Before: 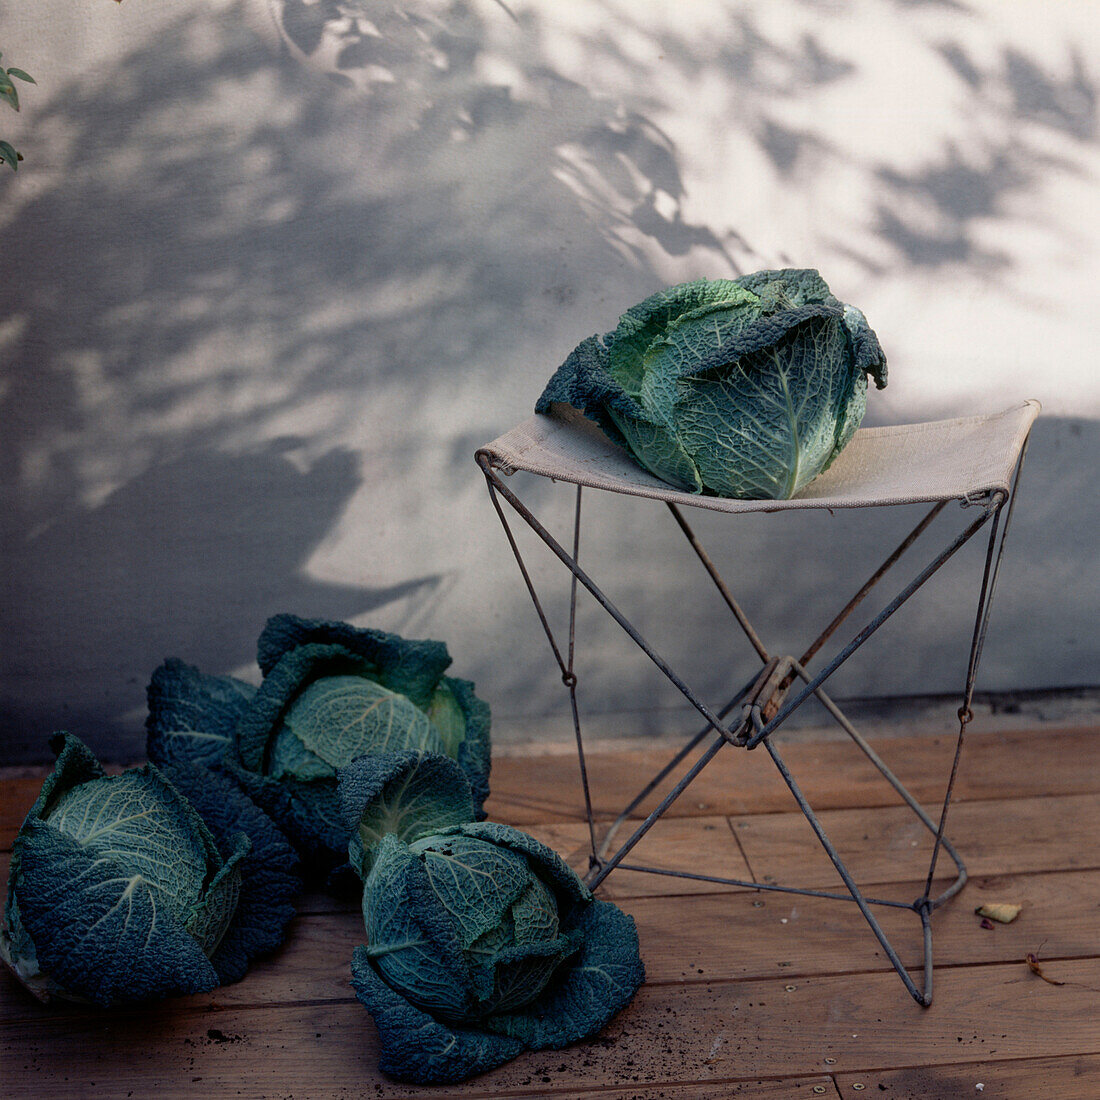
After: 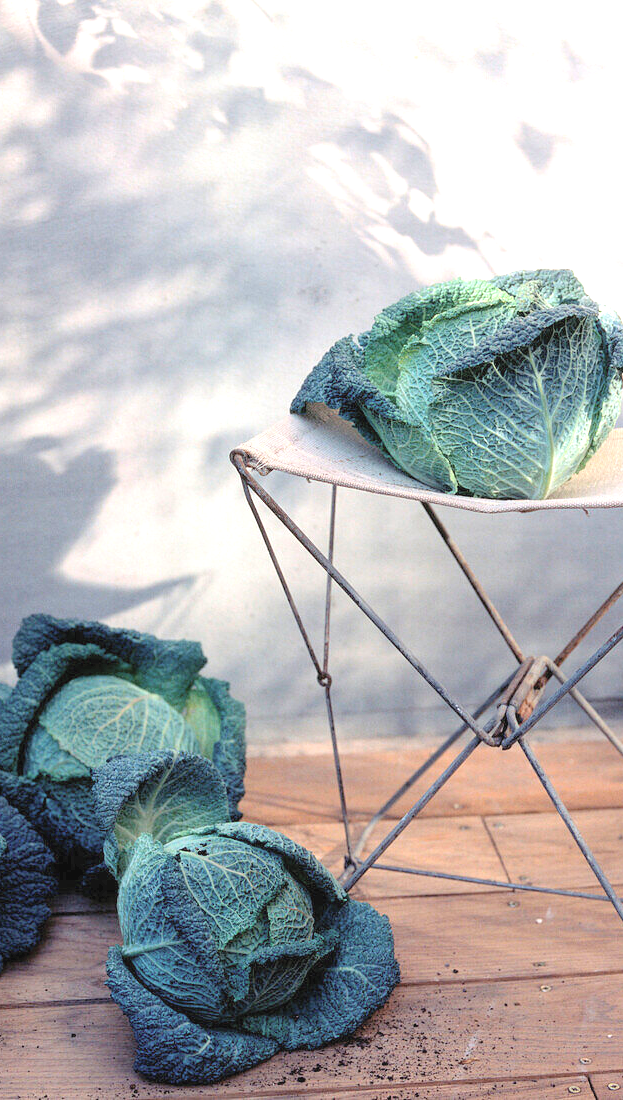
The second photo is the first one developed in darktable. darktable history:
exposure: black level correction 0, exposure 1.387 EV, compensate exposure bias true, compensate highlight preservation false
contrast brightness saturation: brightness 0.281
crop and rotate: left 22.334%, right 20.962%
